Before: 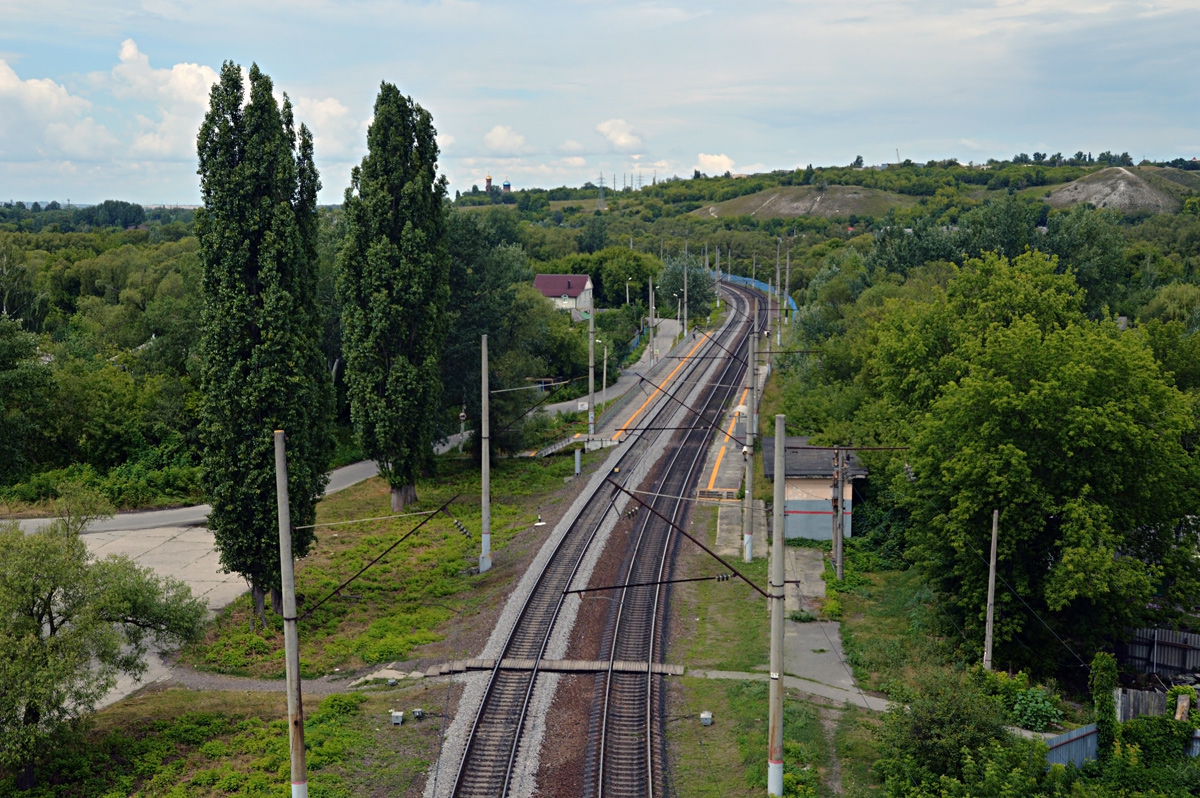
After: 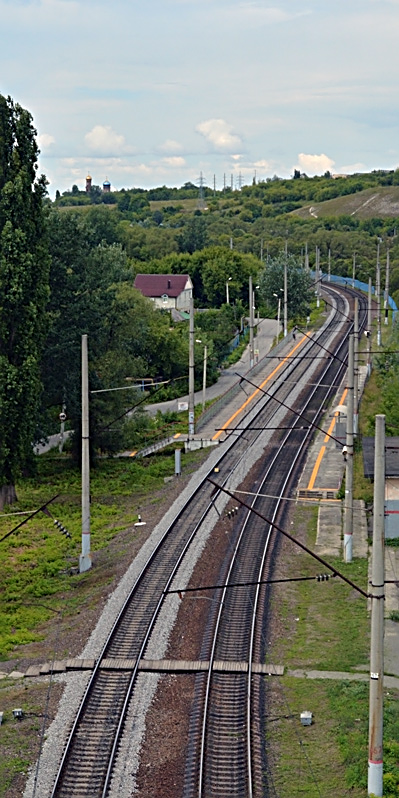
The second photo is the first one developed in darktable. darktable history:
white balance: emerald 1
sharpen: amount 0.55
crop: left 33.36%, right 33.36%
